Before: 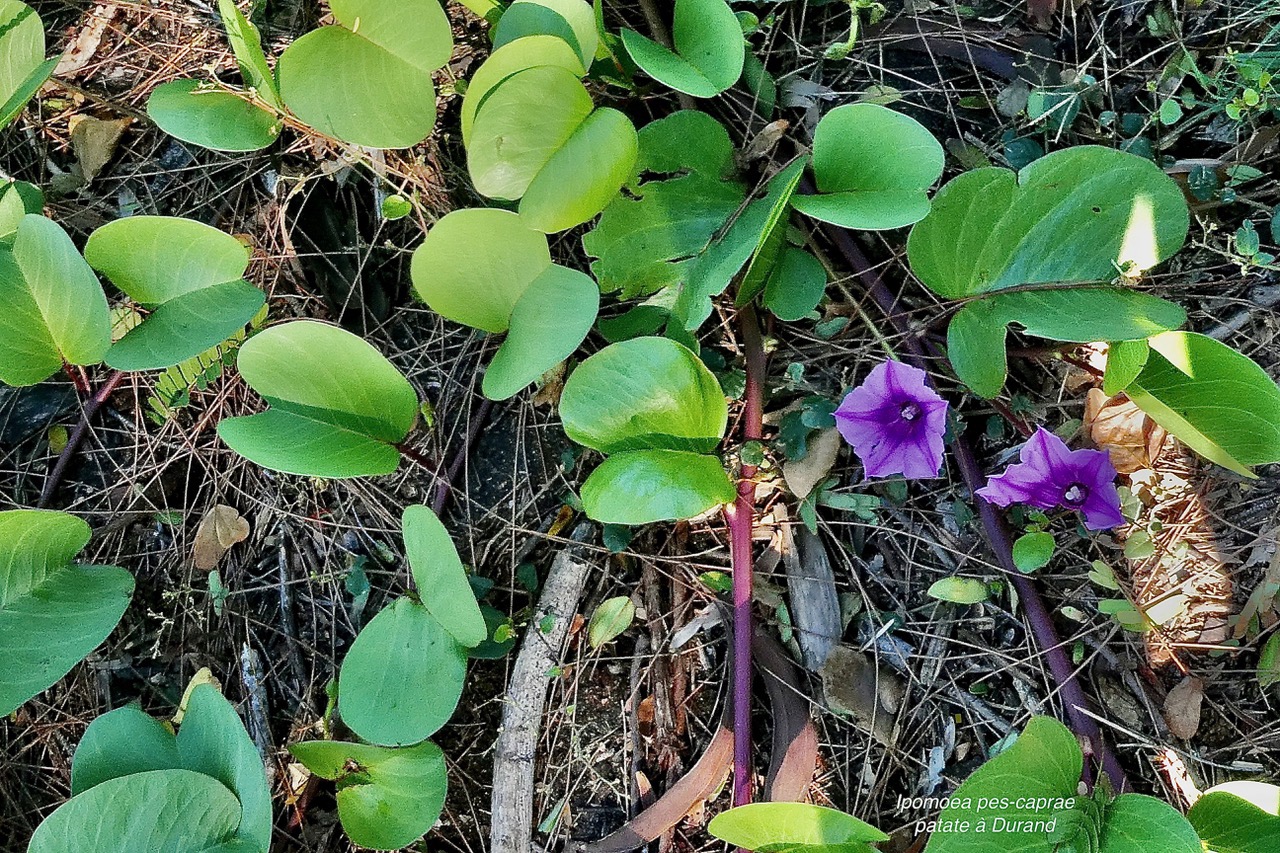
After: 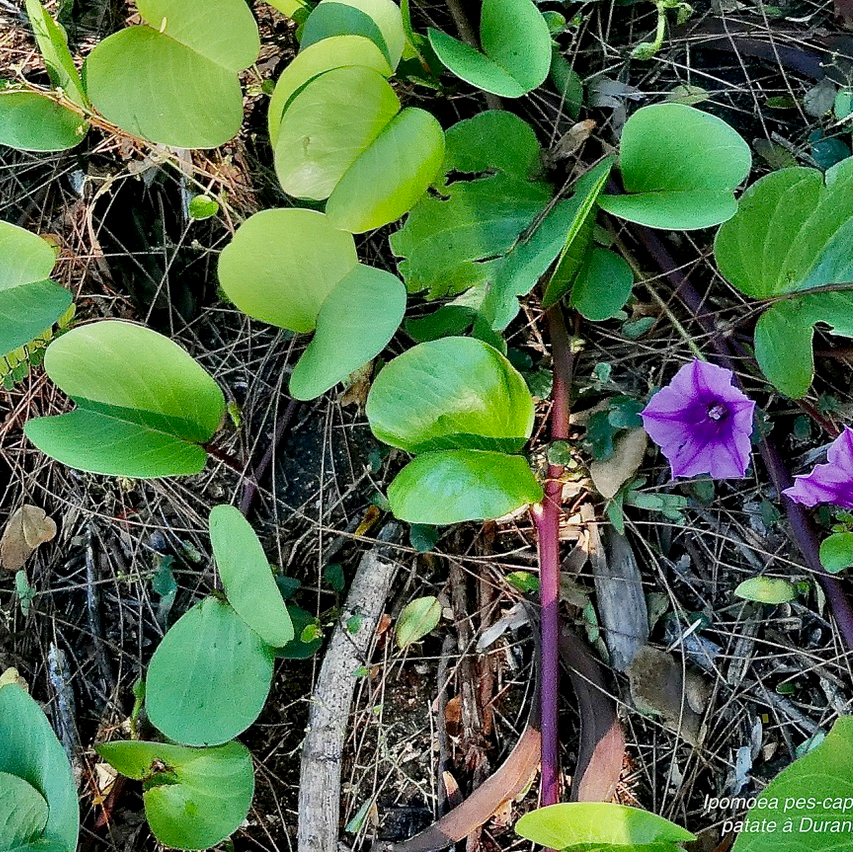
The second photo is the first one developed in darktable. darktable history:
crop and rotate: left 15.12%, right 18.185%
